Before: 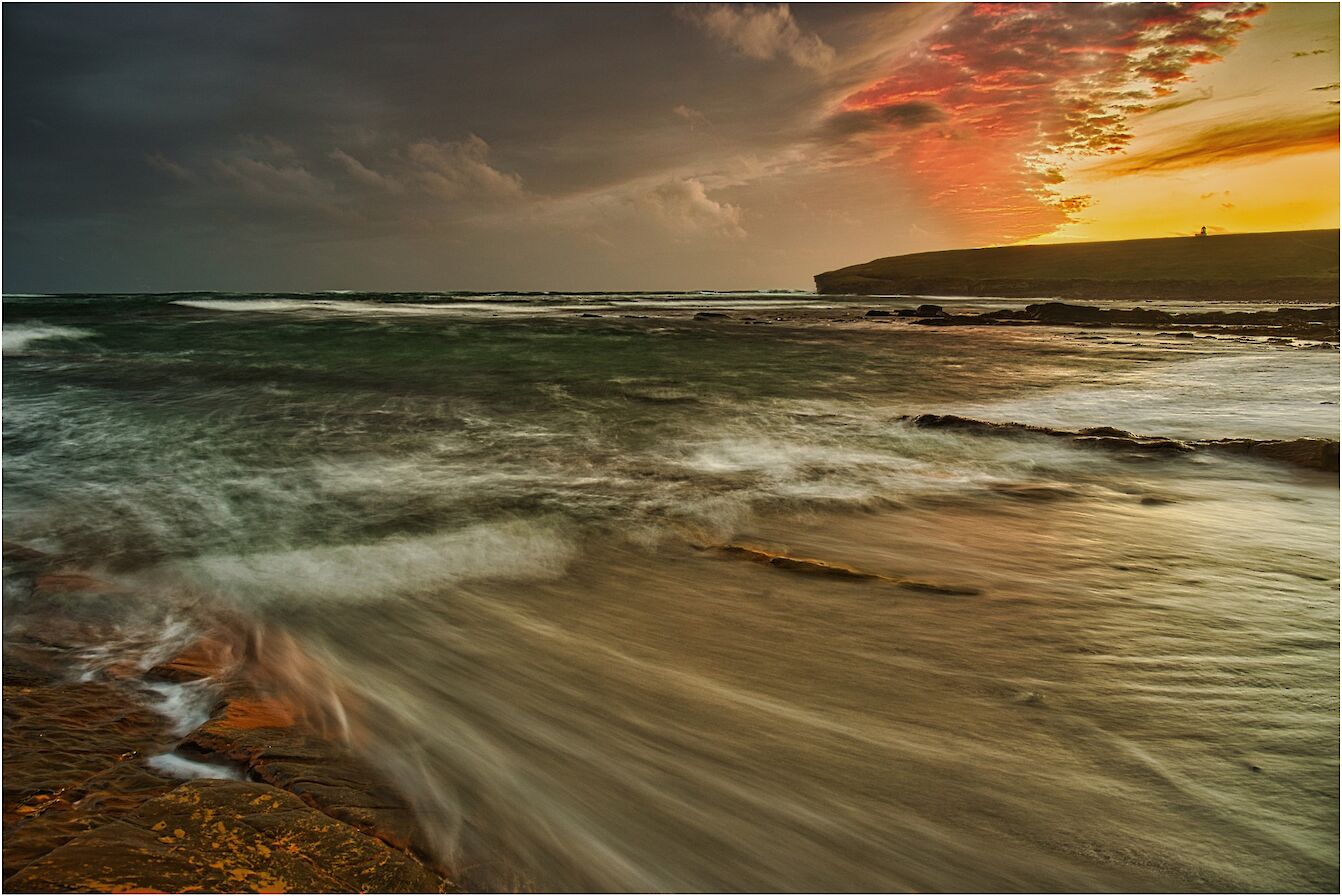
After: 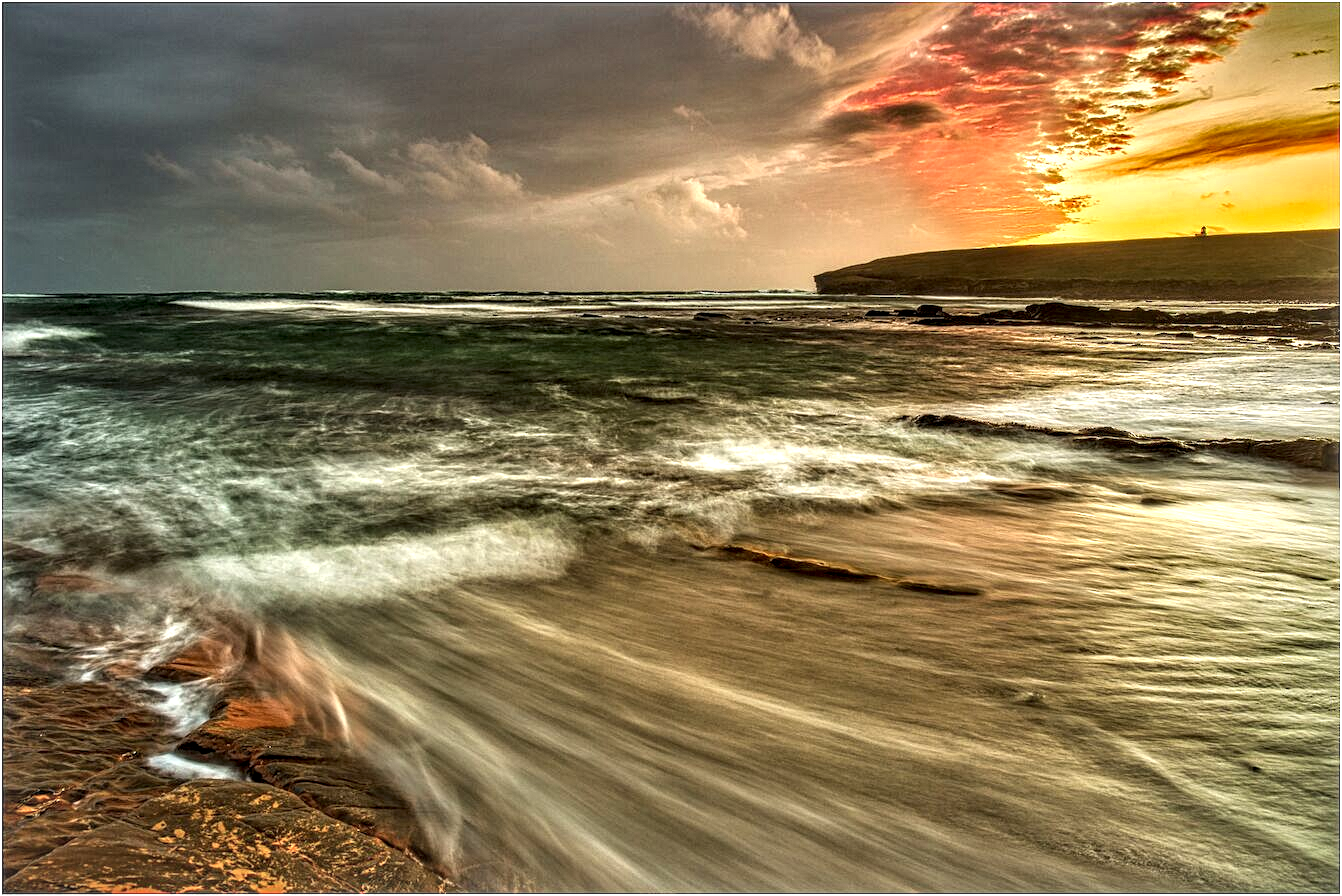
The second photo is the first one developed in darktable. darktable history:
exposure: black level correction 0, exposure 0.7 EV, compensate highlight preservation false
local contrast: highlights 17%, detail 185%
